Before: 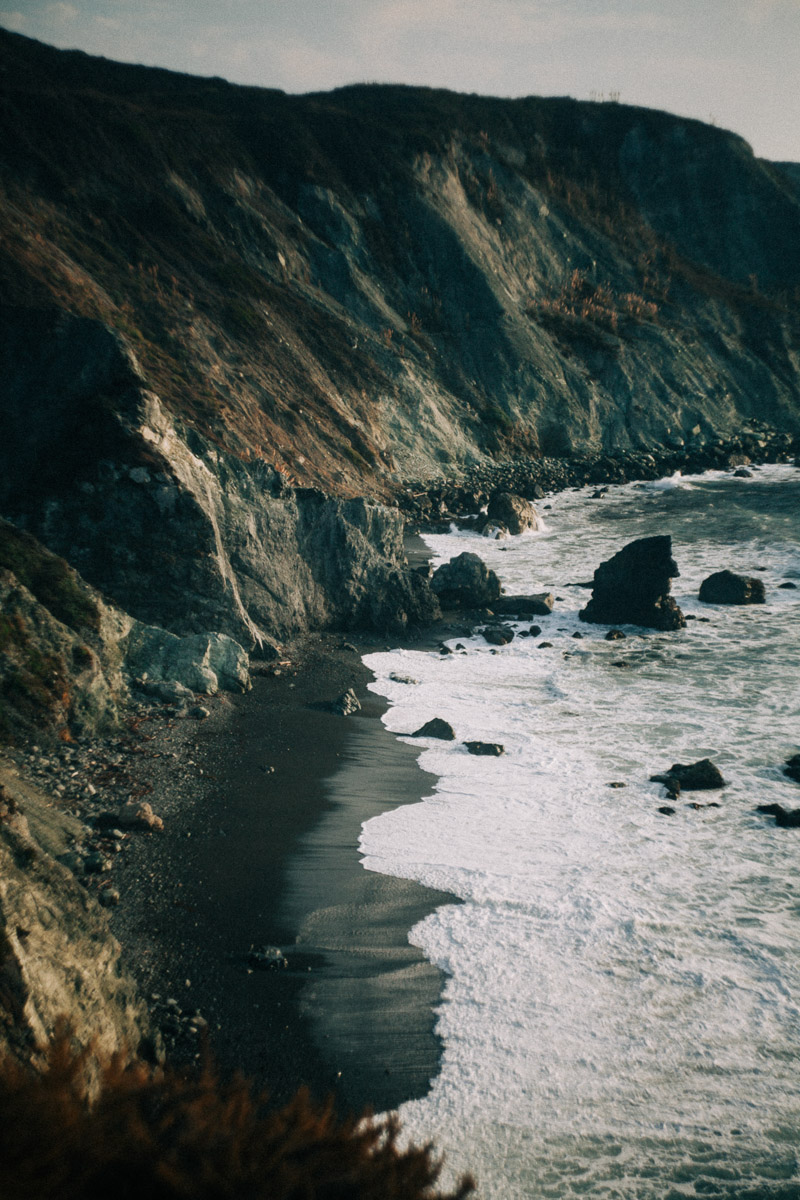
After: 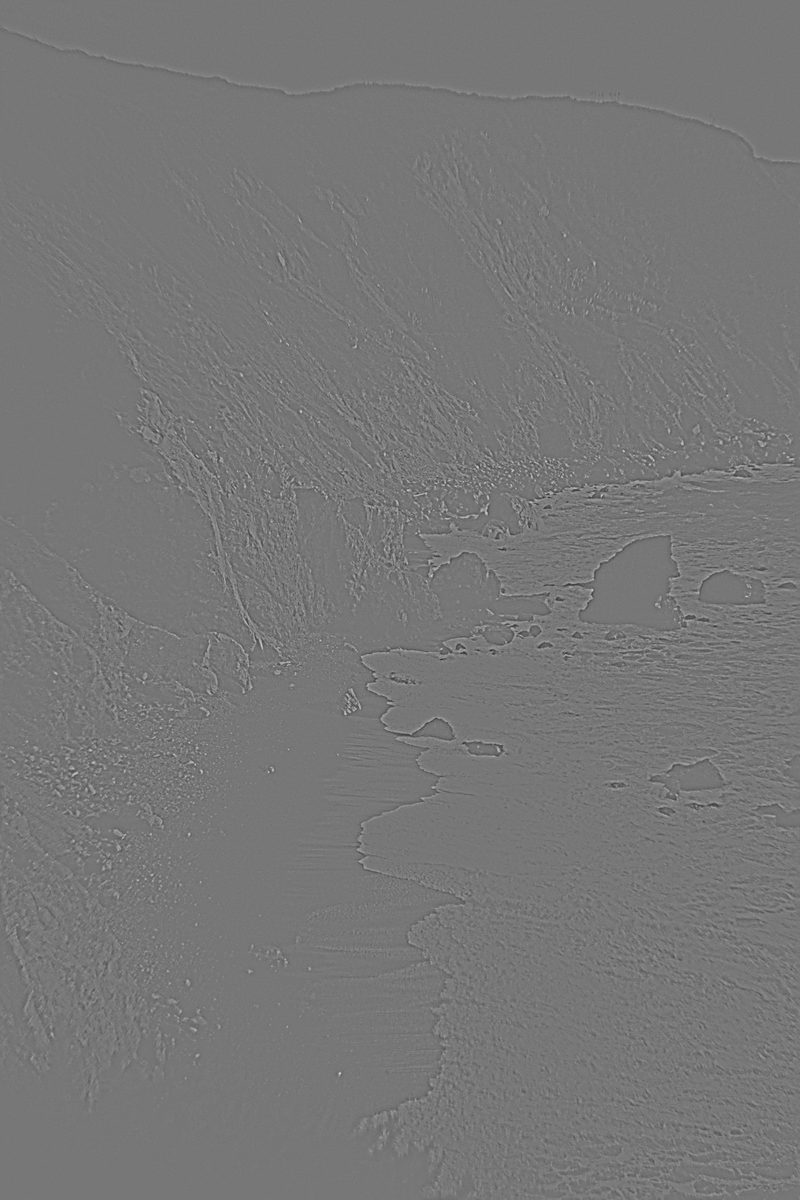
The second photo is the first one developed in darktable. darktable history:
sharpen: radius 1.4, amount 1.25, threshold 0.7
highpass: sharpness 9.84%, contrast boost 9.94%
